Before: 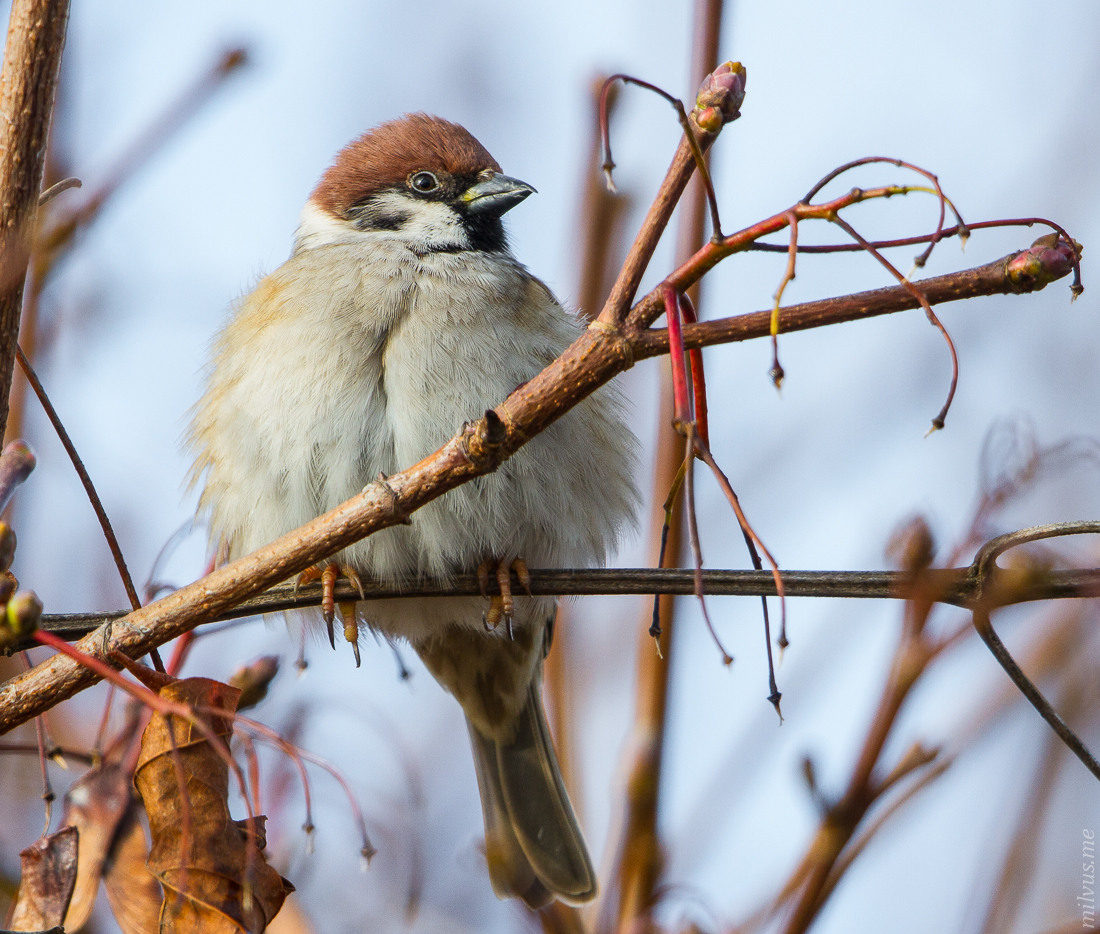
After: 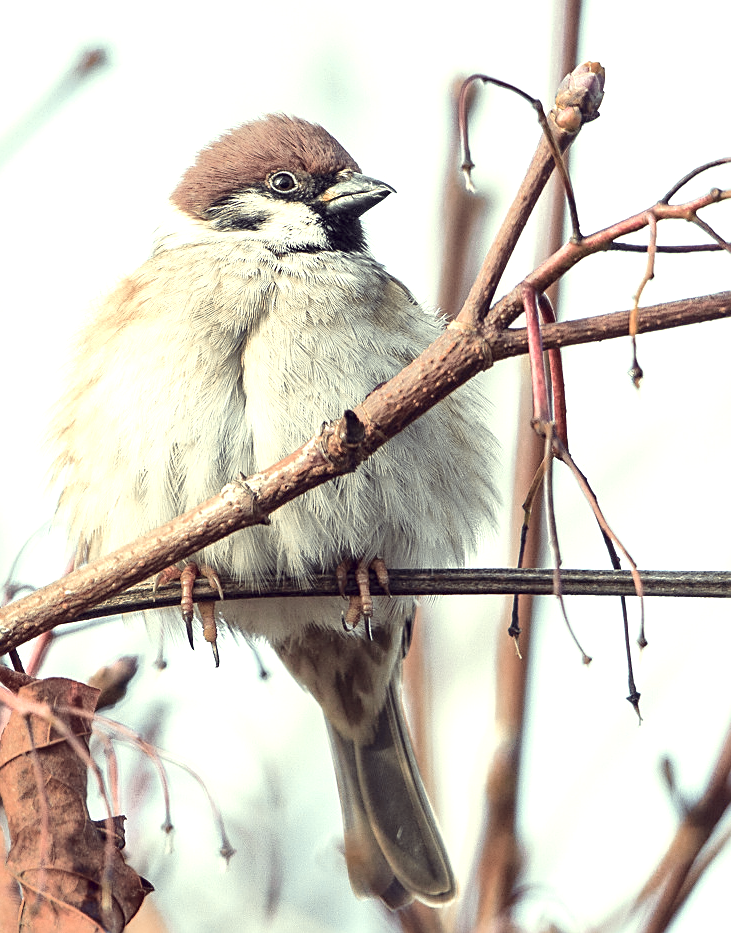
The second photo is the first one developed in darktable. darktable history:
exposure: black level correction 0, exposure 1.095 EV, compensate highlight preservation false
sharpen: on, module defaults
local contrast: mode bilateral grid, contrast 19, coarseness 51, detail 141%, midtone range 0.2
color correction: highlights a* -20.17, highlights b* 20.07, shadows a* 19.39, shadows b* -21, saturation 0.464
color zones: curves: ch0 [(0.006, 0.385) (0.143, 0.563) (0.243, 0.321) (0.352, 0.464) (0.516, 0.456) (0.625, 0.5) (0.75, 0.5) (0.875, 0.5)]; ch1 [(0, 0.5) (0.134, 0.504) (0.246, 0.463) (0.421, 0.515) (0.5, 0.56) (0.625, 0.5) (0.75, 0.5) (0.875, 0.5)]; ch2 [(0, 0.5) (0.131, 0.426) (0.307, 0.289) (0.38, 0.188) (0.513, 0.216) (0.625, 0.548) (0.75, 0.468) (0.838, 0.396) (0.971, 0.311)]
crop and rotate: left 12.868%, right 20.662%
tone curve: curves: ch0 [(0, 0.009) (0.037, 0.035) (0.131, 0.126) (0.275, 0.28) (0.476, 0.514) (0.617, 0.667) (0.704, 0.759) (0.813, 0.863) (0.911, 0.931) (0.997, 1)]; ch1 [(0, 0) (0.318, 0.271) (0.444, 0.438) (0.493, 0.496) (0.508, 0.5) (0.534, 0.535) (0.57, 0.582) (0.65, 0.664) (0.746, 0.764) (1, 1)]; ch2 [(0, 0) (0.246, 0.24) (0.36, 0.381) (0.415, 0.434) (0.476, 0.492) (0.502, 0.499) (0.522, 0.518) (0.533, 0.534) (0.586, 0.598) (0.634, 0.643) (0.706, 0.717) (0.853, 0.83) (1, 0.951)], color space Lab, independent channels, preserve colors none
